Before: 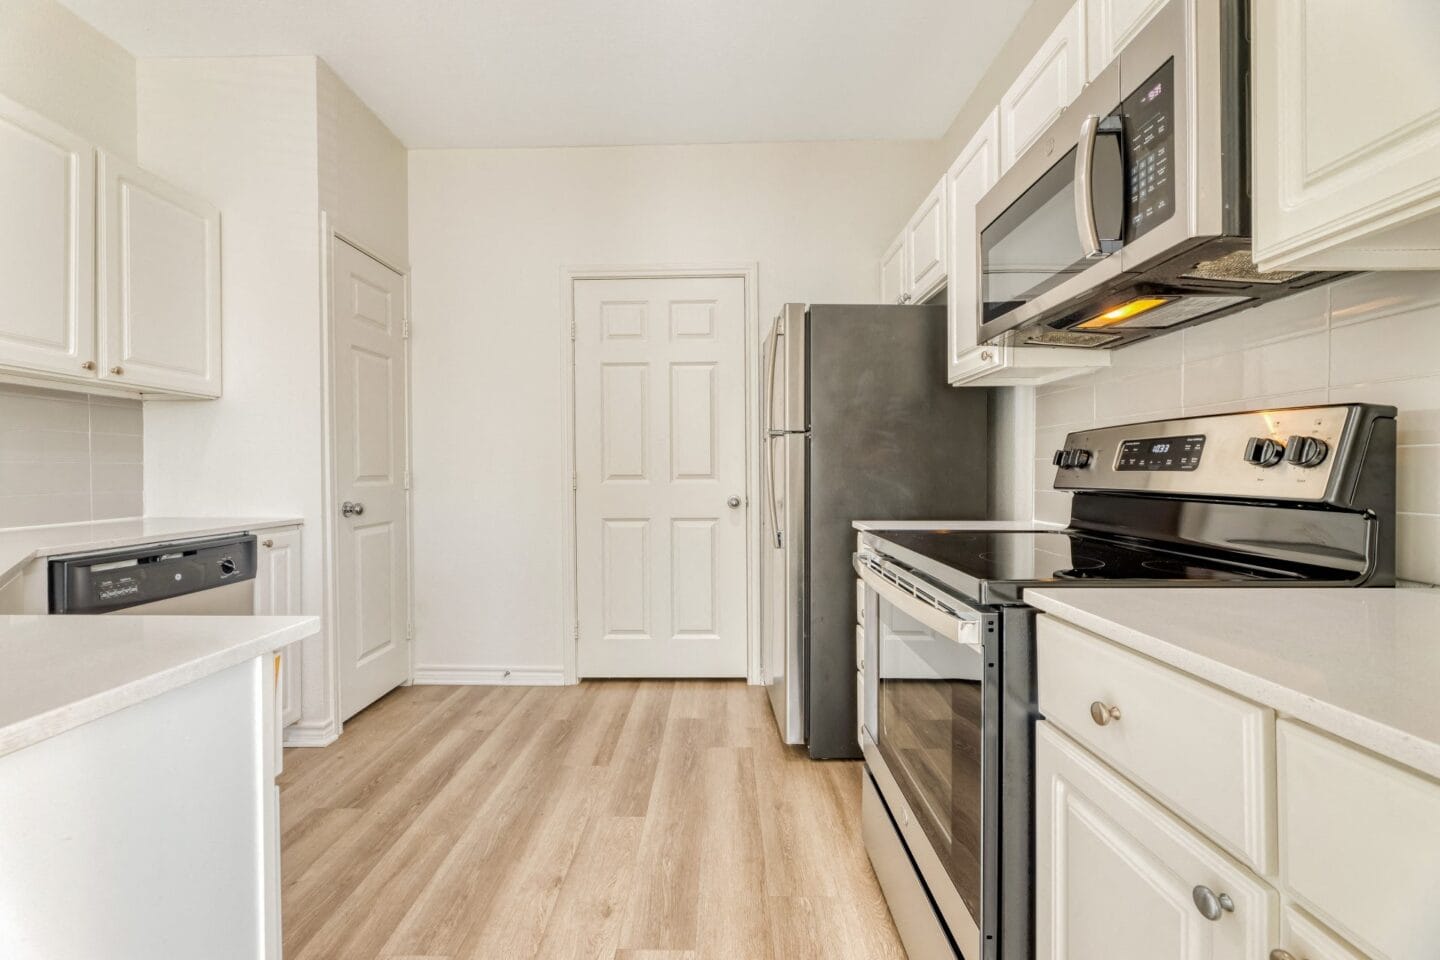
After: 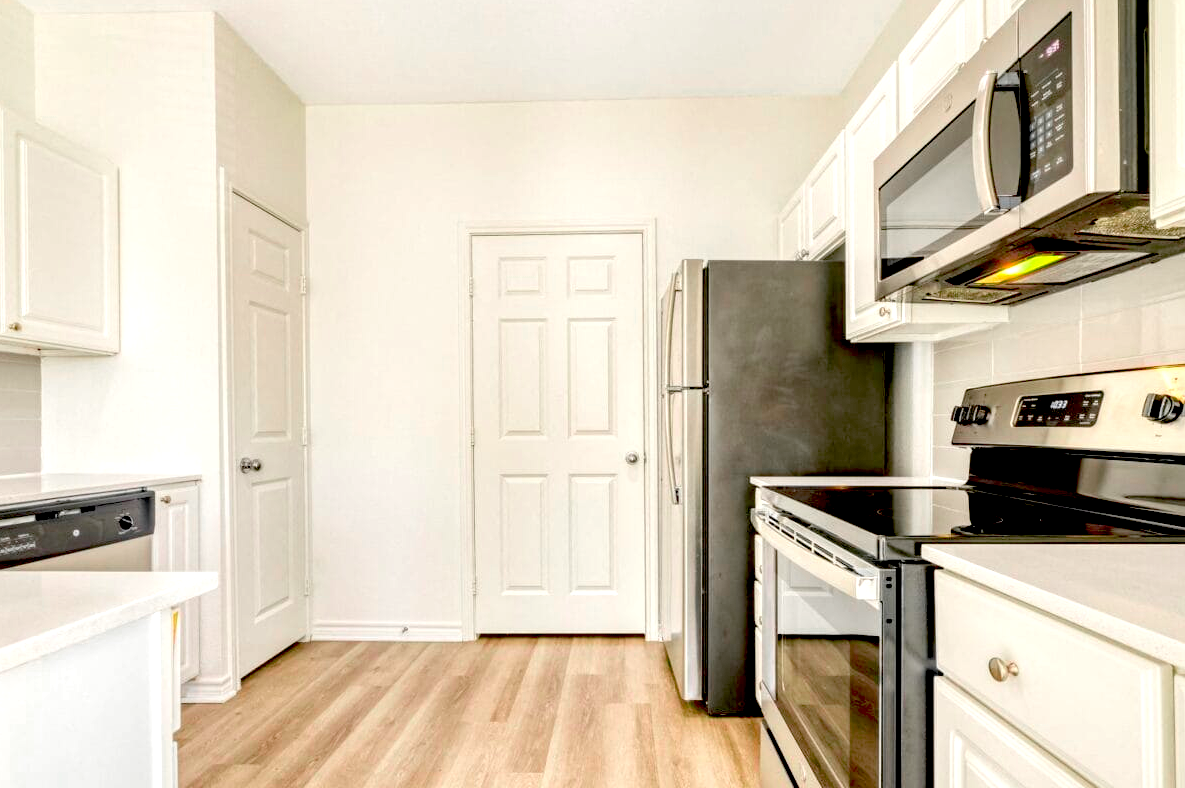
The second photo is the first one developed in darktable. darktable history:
color zones: curves: ch0 [(0, 0.533) (0.126, 0.533) (0.234, 0.533) (0.368, 0.357) (0.5, 0.5) (0.625, 0.5) (0.74, 0.637) (0.875, 0.5)]; ch1 [(0.004, 0.708) (0.129, 0.662) (0.25, 0.5) (0.375, 0.331) (0.496, 0.396) (0.625, 0.649) (0.739, 0.26) (0.875, 0.5) (1, 0.478)]; ch2 [(0, 0.409) (0.132, 0.403) (0.236, 0.558) (0.379, 0.448) (0.5, 0.5) (0.625, 0.5) (0.691, 0.39) (0.875, 0.5)]
exposure: black level correction 0.042, exposure 0.499 EV, compensate highlight preservation false
crop and rotate: left 7.103%, top 4.623%, right 10.57%, bottom 13.261%
tone equalizer: -7 EV 0.204 EV, -6 EV 0.08 EV, -5 EV 0.082 EV, -4 EV 0.033 EV, -2 EV -0.04 EV, -1 EV -0.056 EV, +0 EV -0.047 EV
